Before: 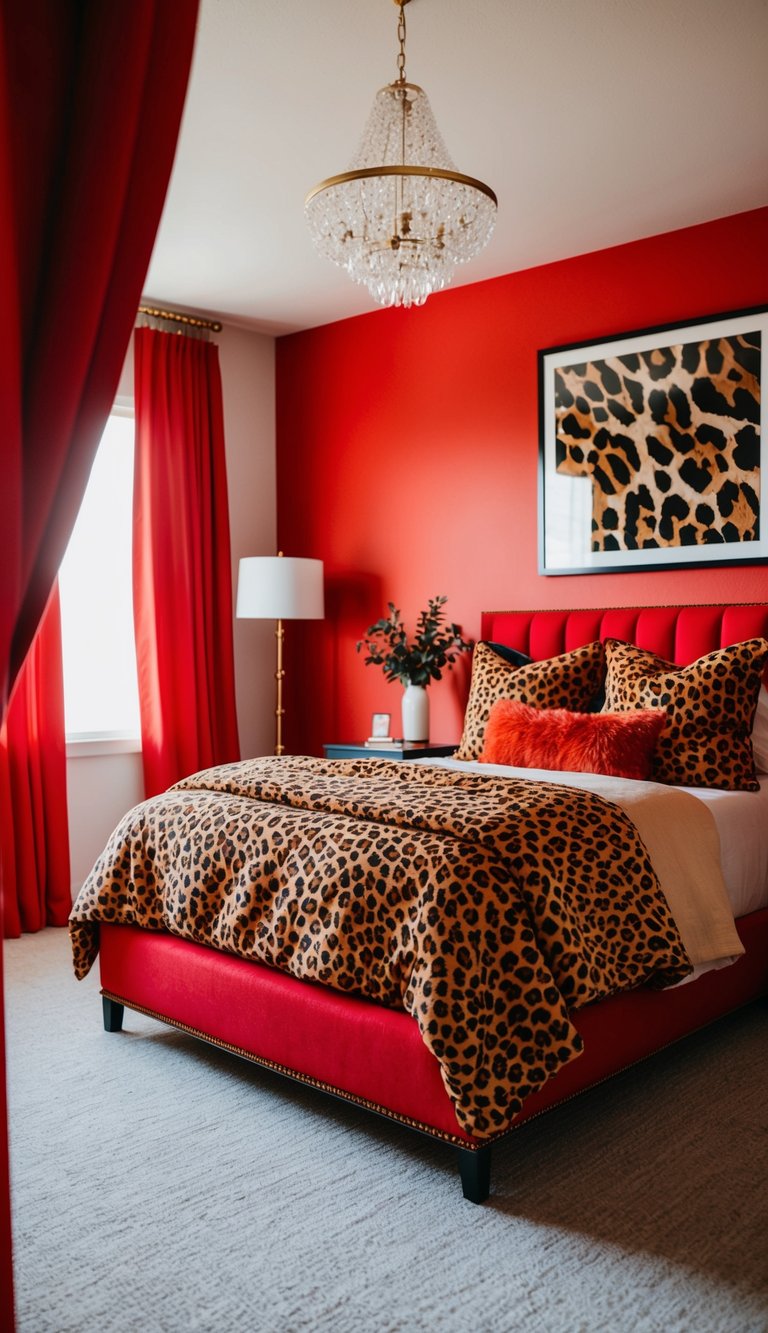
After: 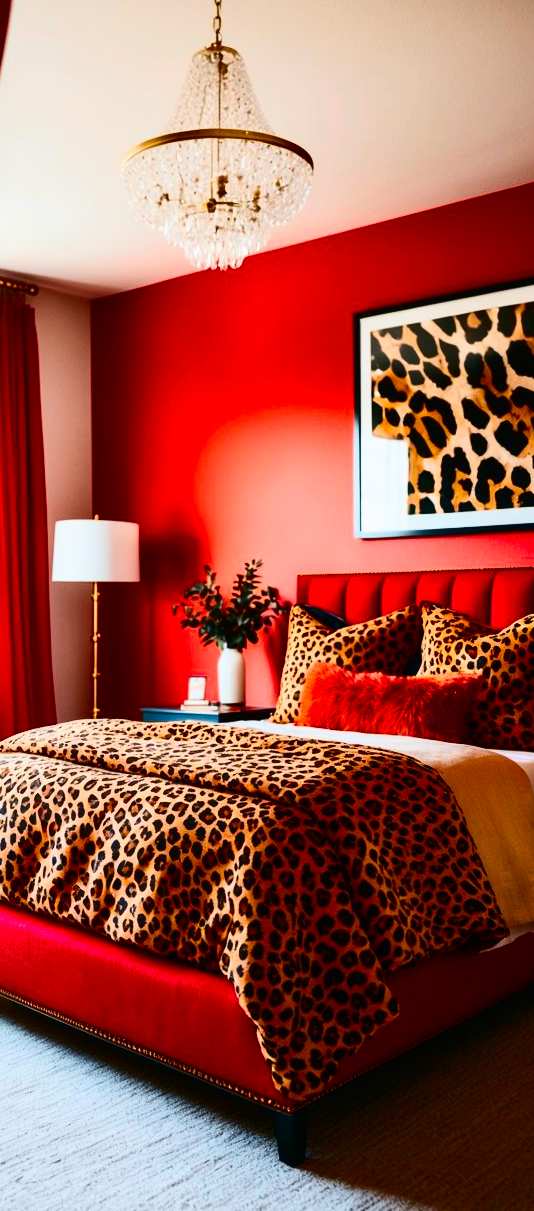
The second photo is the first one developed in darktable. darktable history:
color balance rgb: perceptual saturation grading › global saturation 25%, global vibrance 20%
contrast brightness saturation: contrast 0.4, brightness 0.05, saturation 0.25
crop and rotate: left 24.034%, top 2.838%, right 6.406%, bottom 6.299%
